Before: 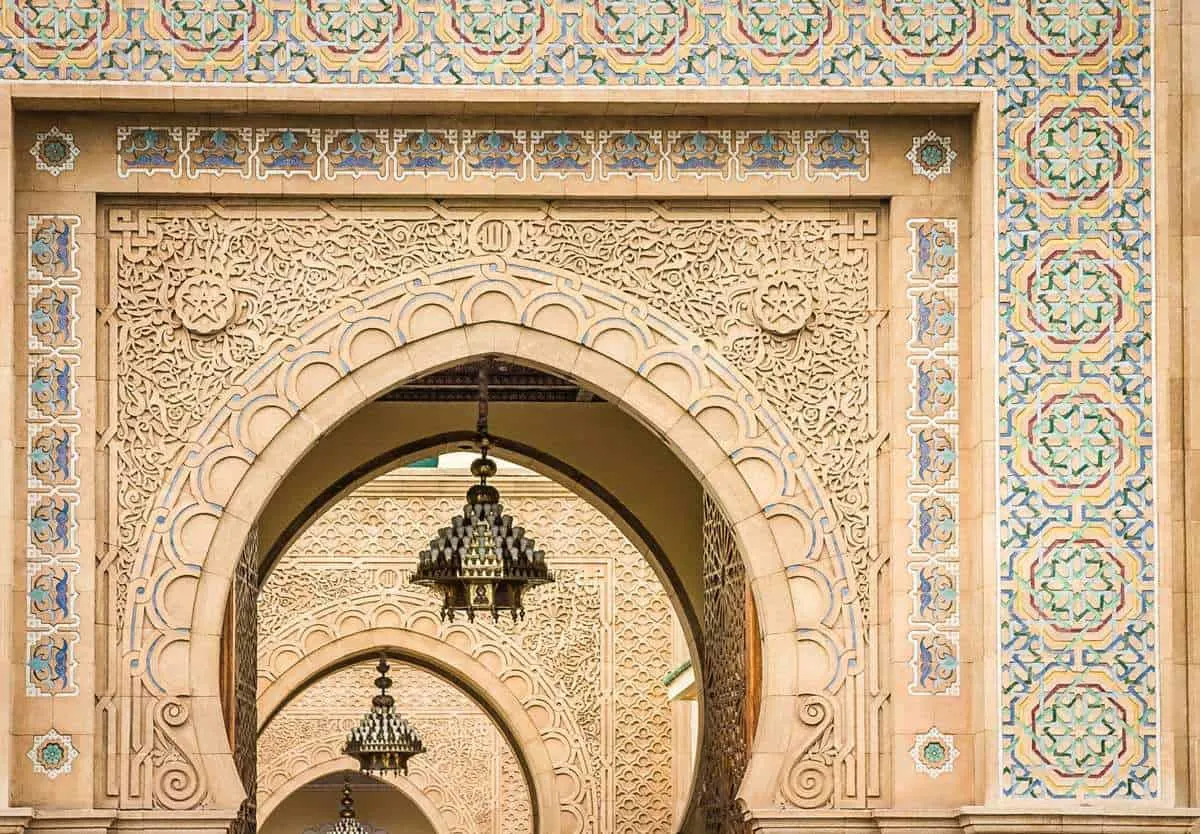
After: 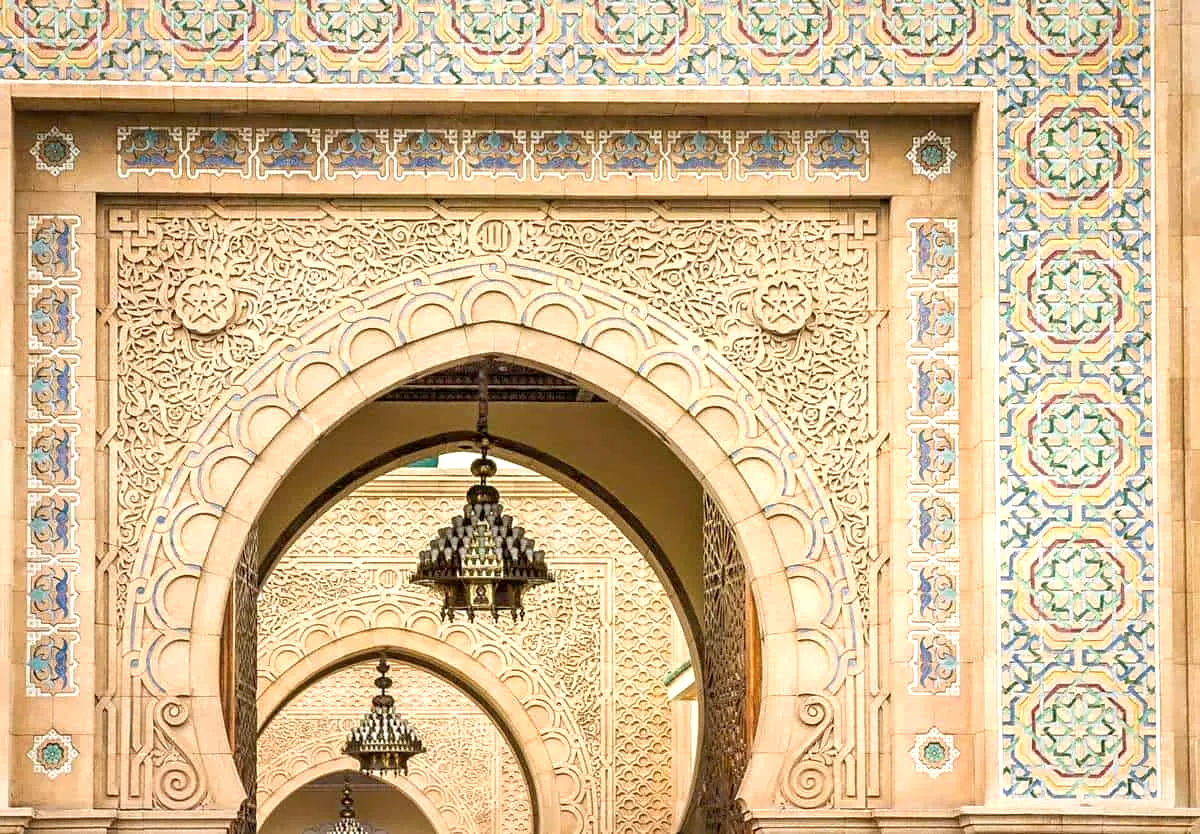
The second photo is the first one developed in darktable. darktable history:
tone equalizer: on, module defaults
exposure: black level correction 0.003, exposure 0.388 EV, compensate exposure bias true, compensate highlight preservation false
shadows and highlights: shadows 25.18, highlights -23.95
